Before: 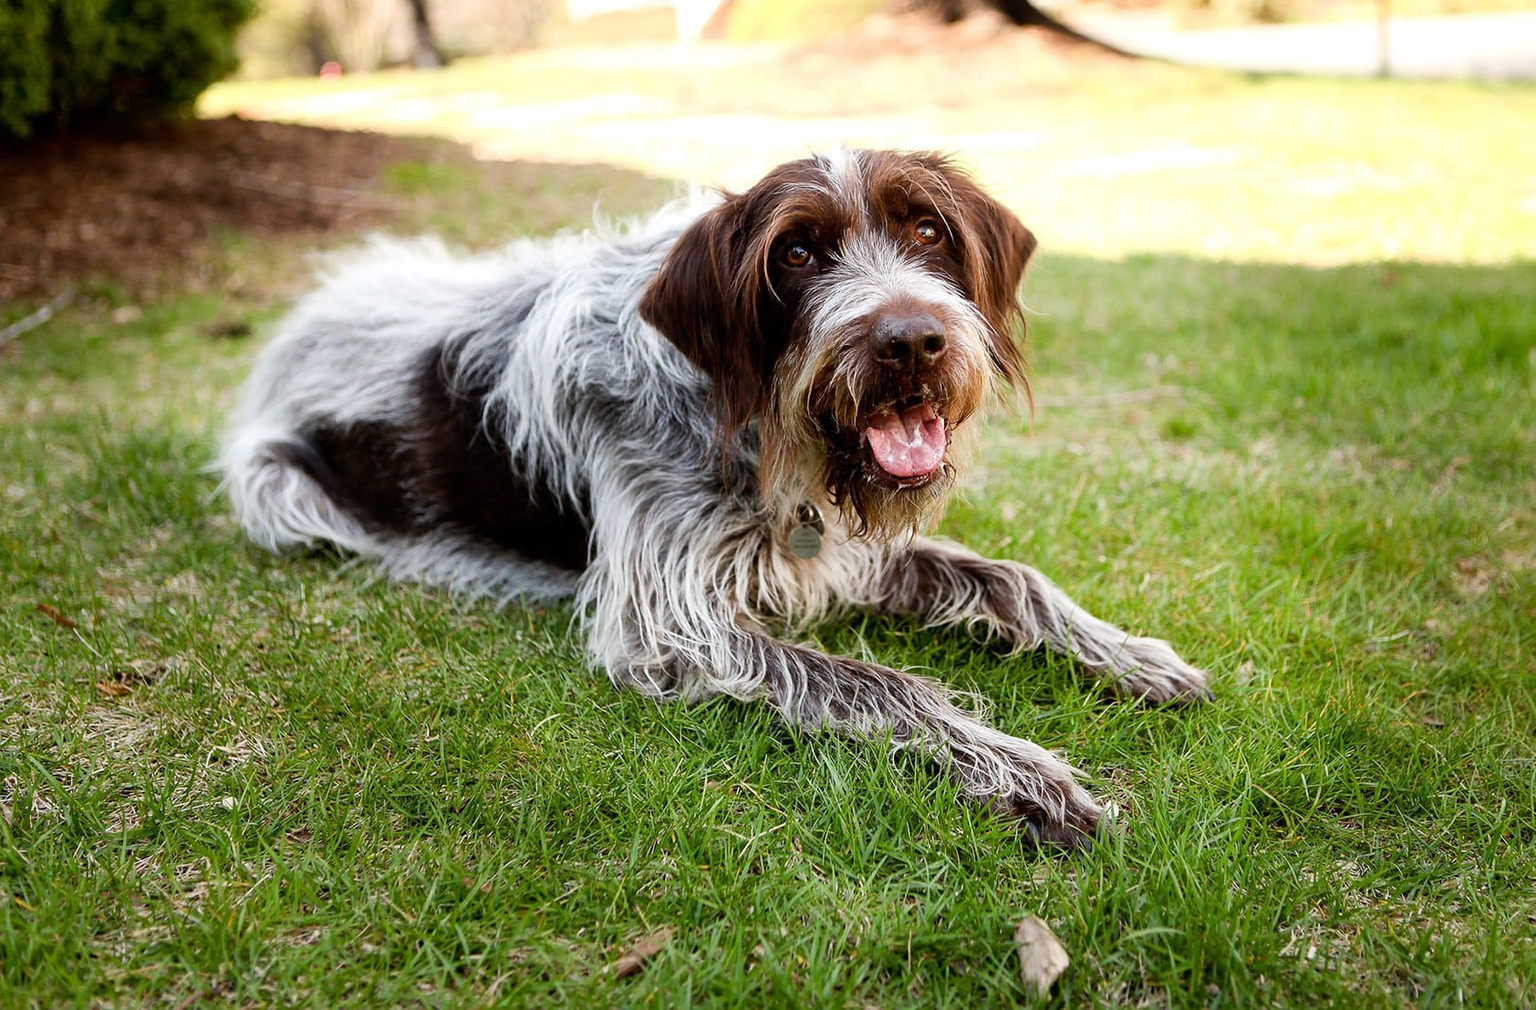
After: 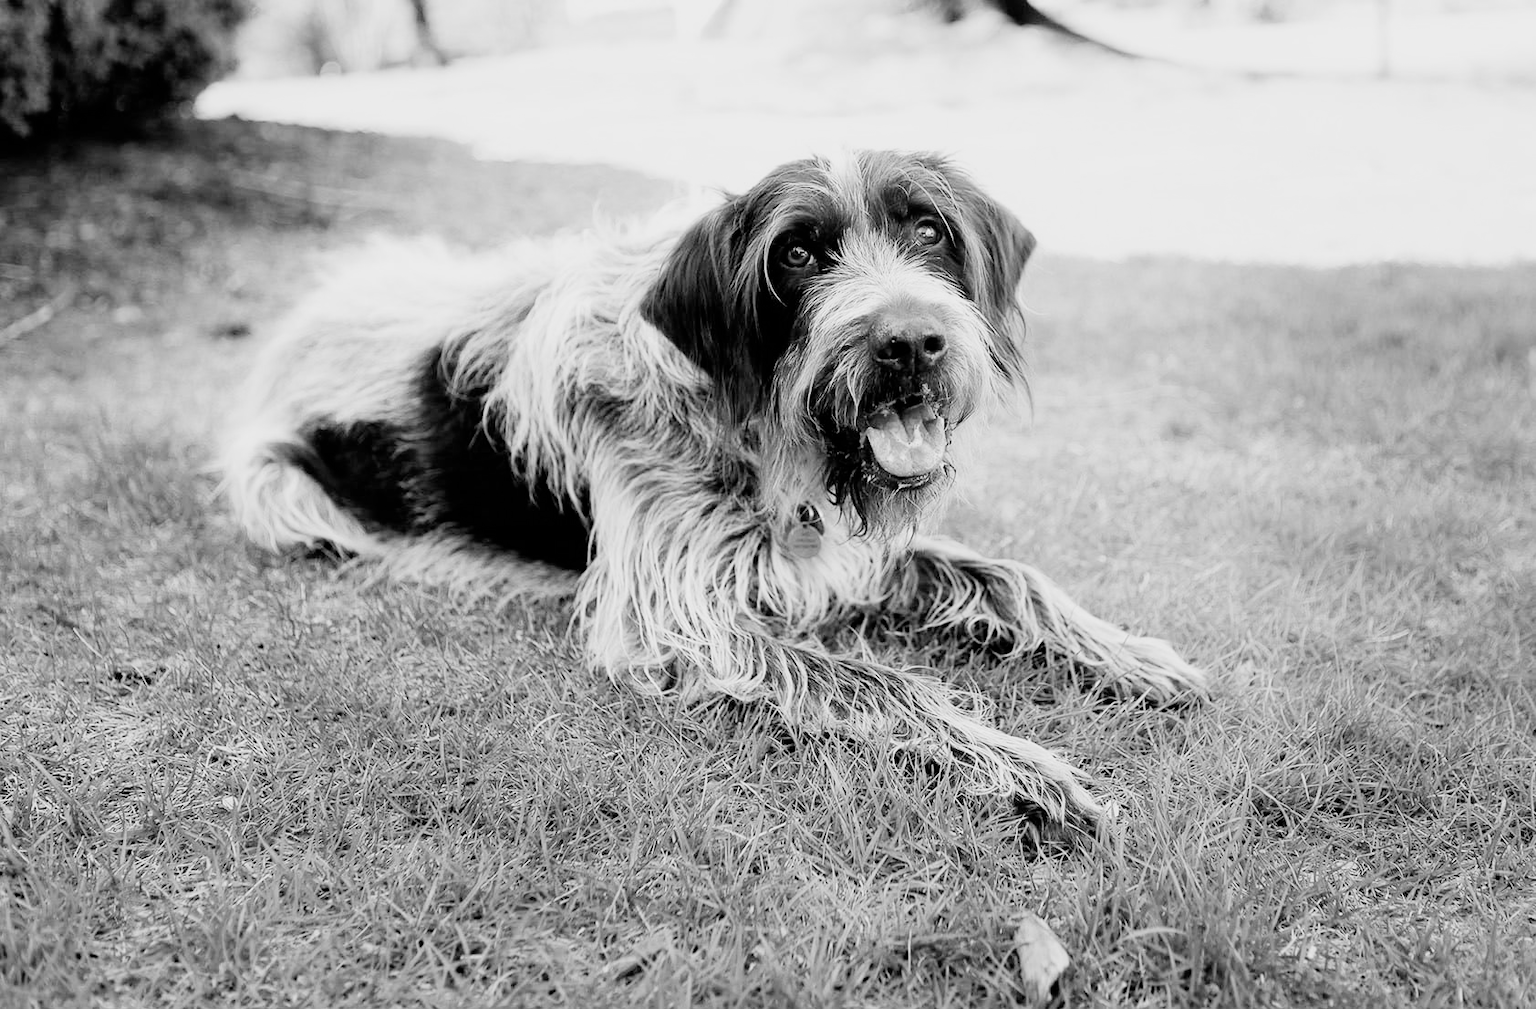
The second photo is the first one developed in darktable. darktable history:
monochrome: on, module defaults
white balance: red 1.009, blue 0.985
filmic rgb: black relative exposure -6.98 EV, white relative exposure 5.63 EV, hardness 2.86
exposure: exposure 1.223 EV, compensate highlight preservation false
